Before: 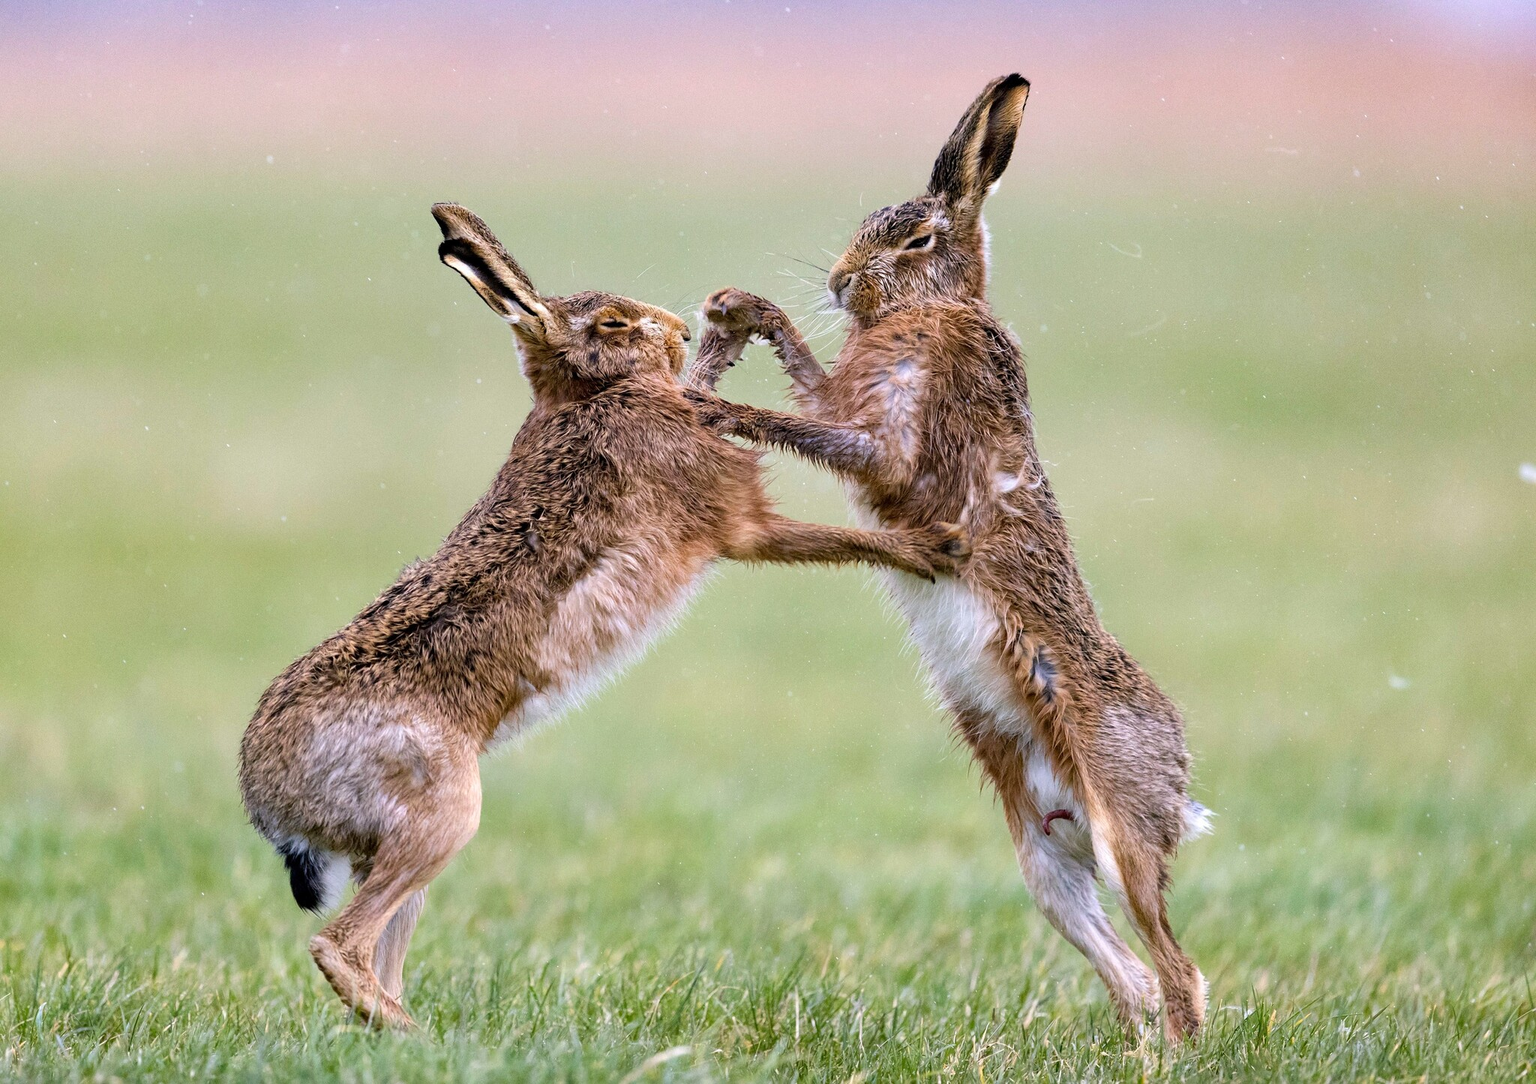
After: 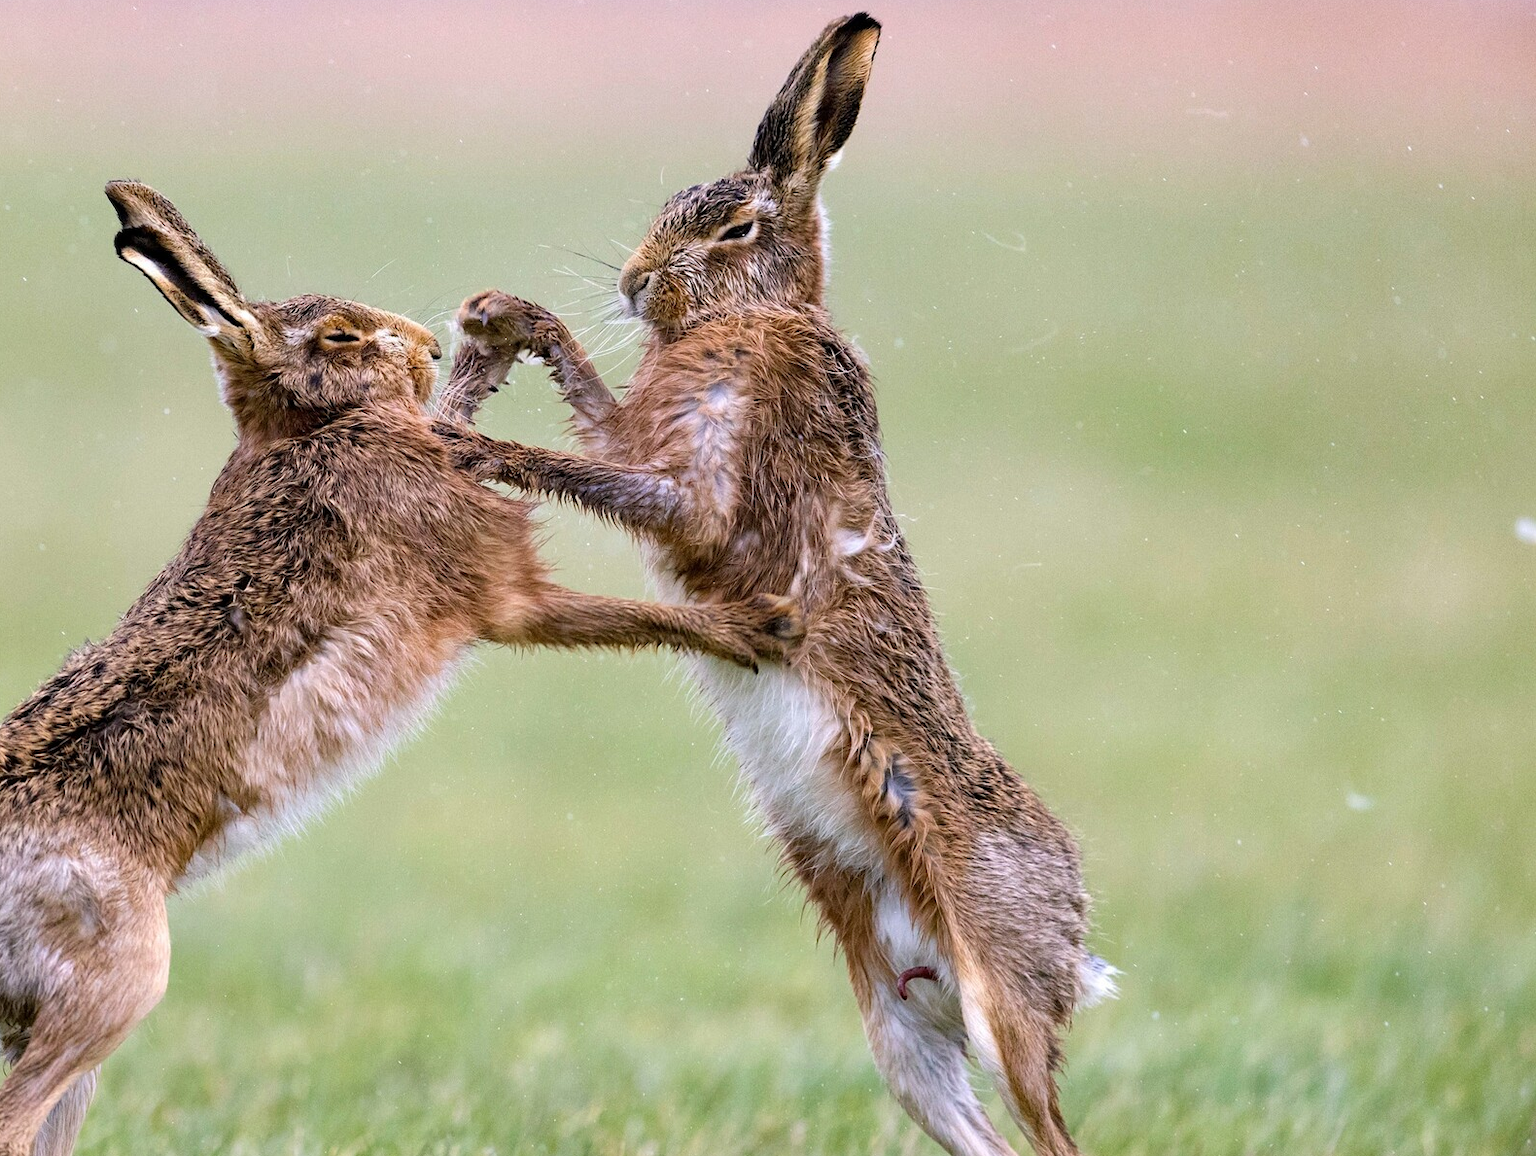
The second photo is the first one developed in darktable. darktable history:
crop: left 22.807%, top 5.891%, bottom 11.69%
